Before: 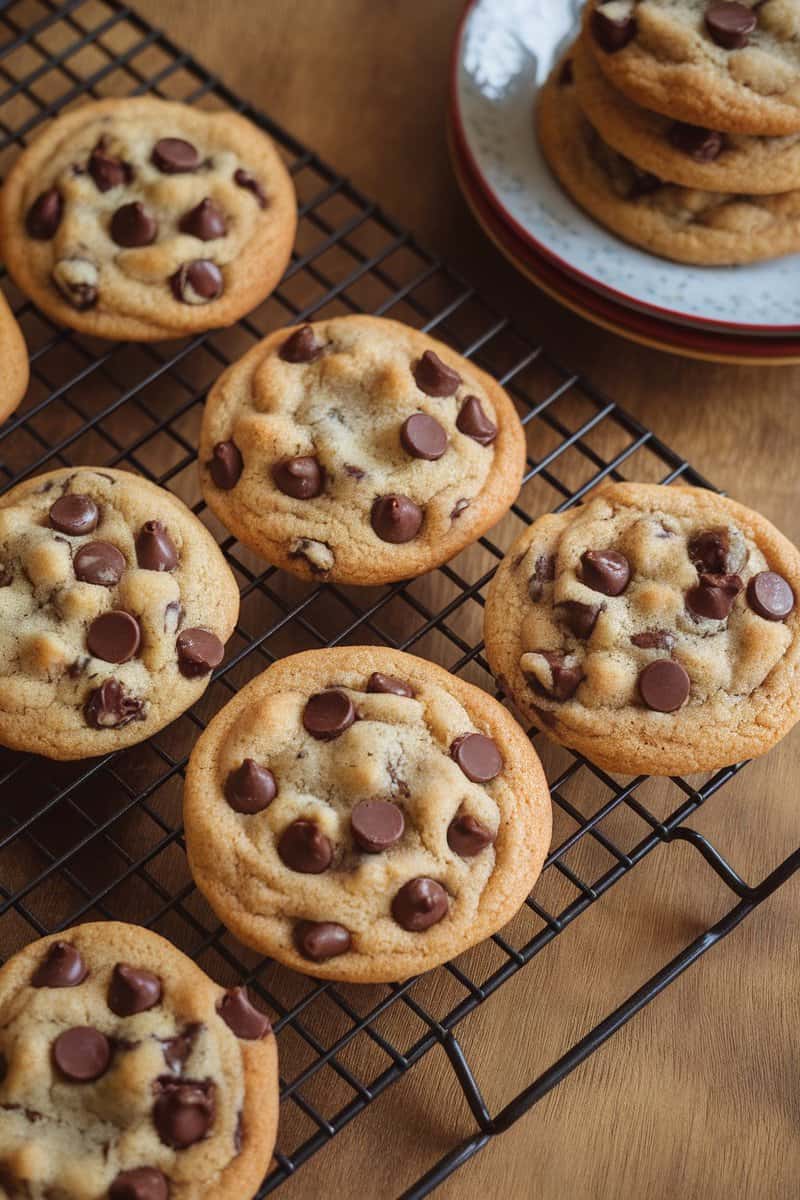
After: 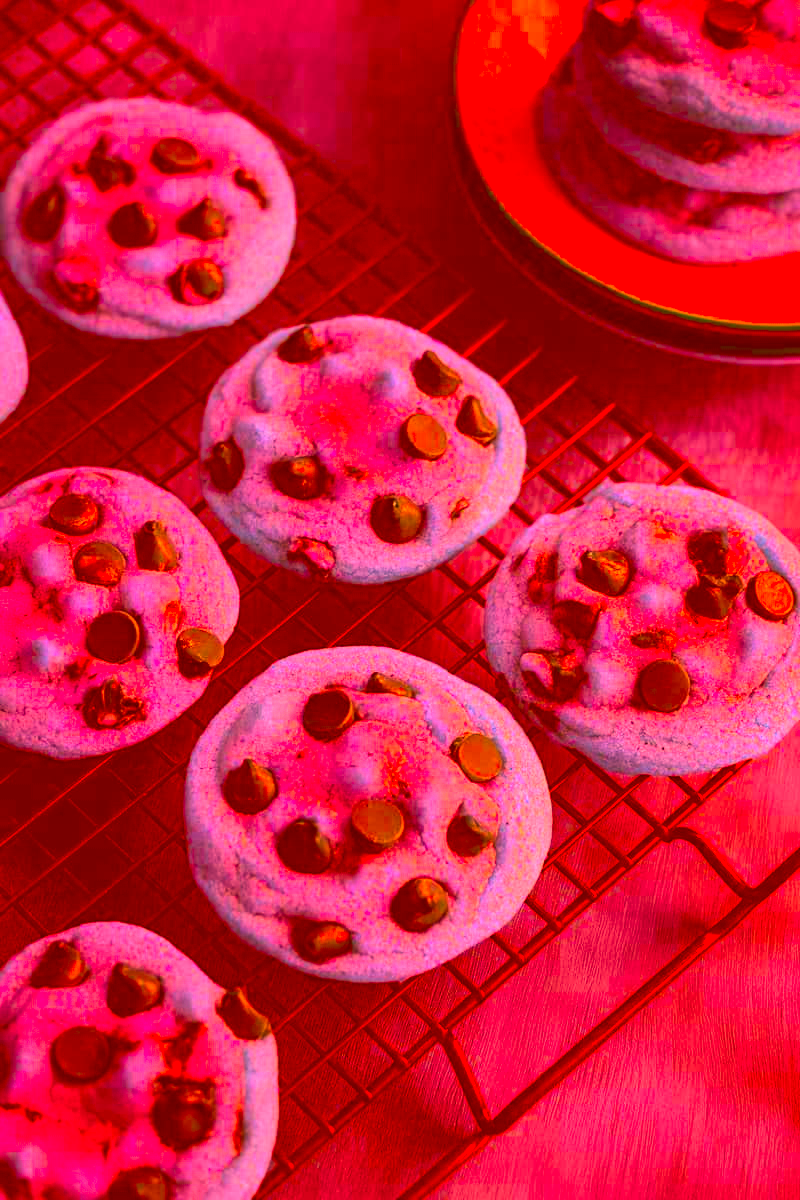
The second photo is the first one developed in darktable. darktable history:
exposure: exposure 0.3 EV, compensate highlight preservation false
color correction: highlights a* -39.68, highlights b* -40, shadows a* -40, shadows b* -40, saturation -3
